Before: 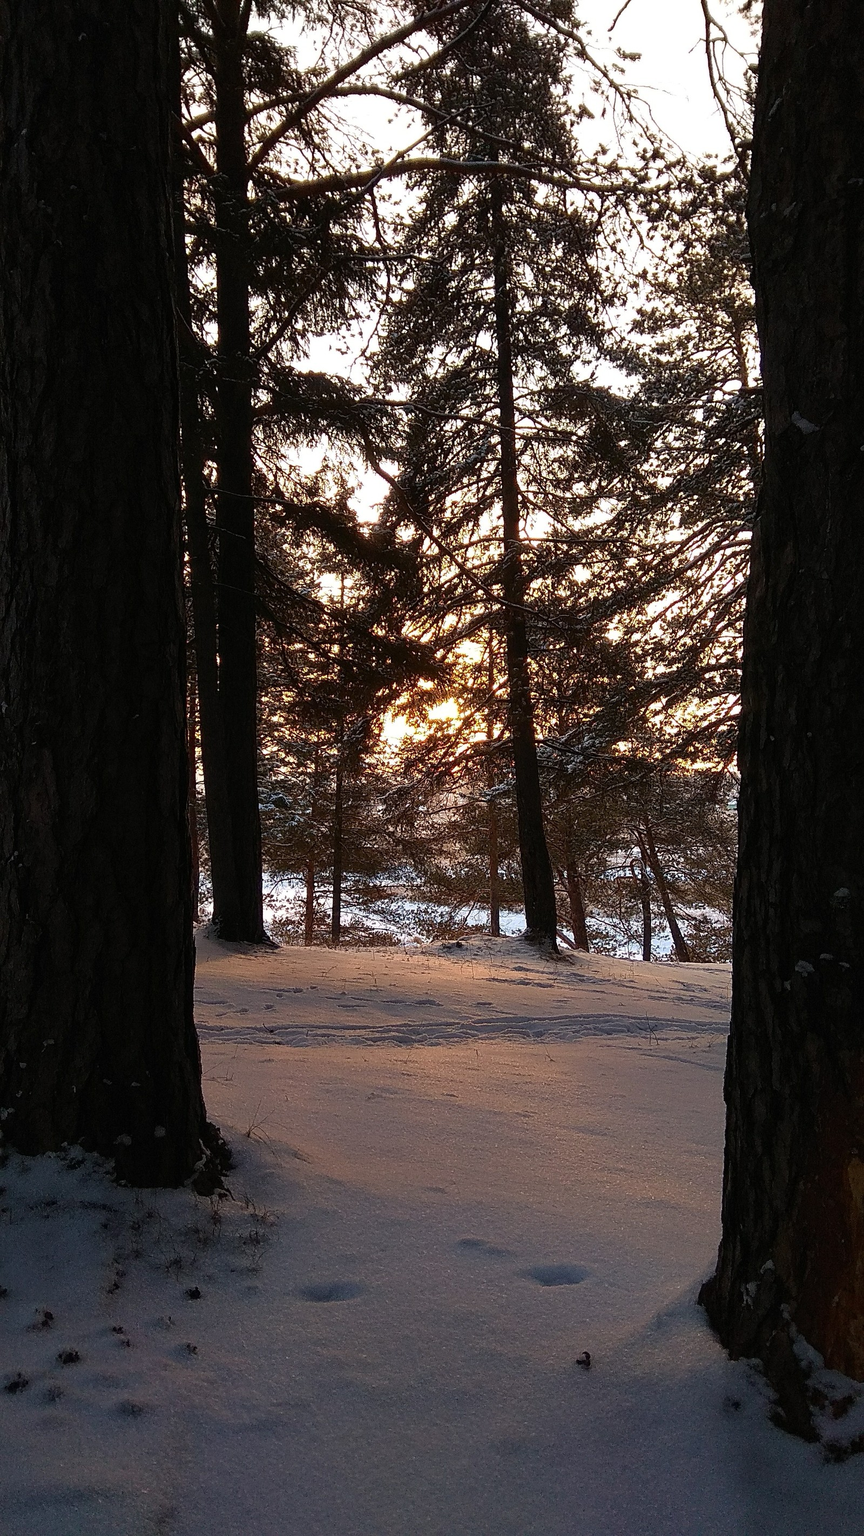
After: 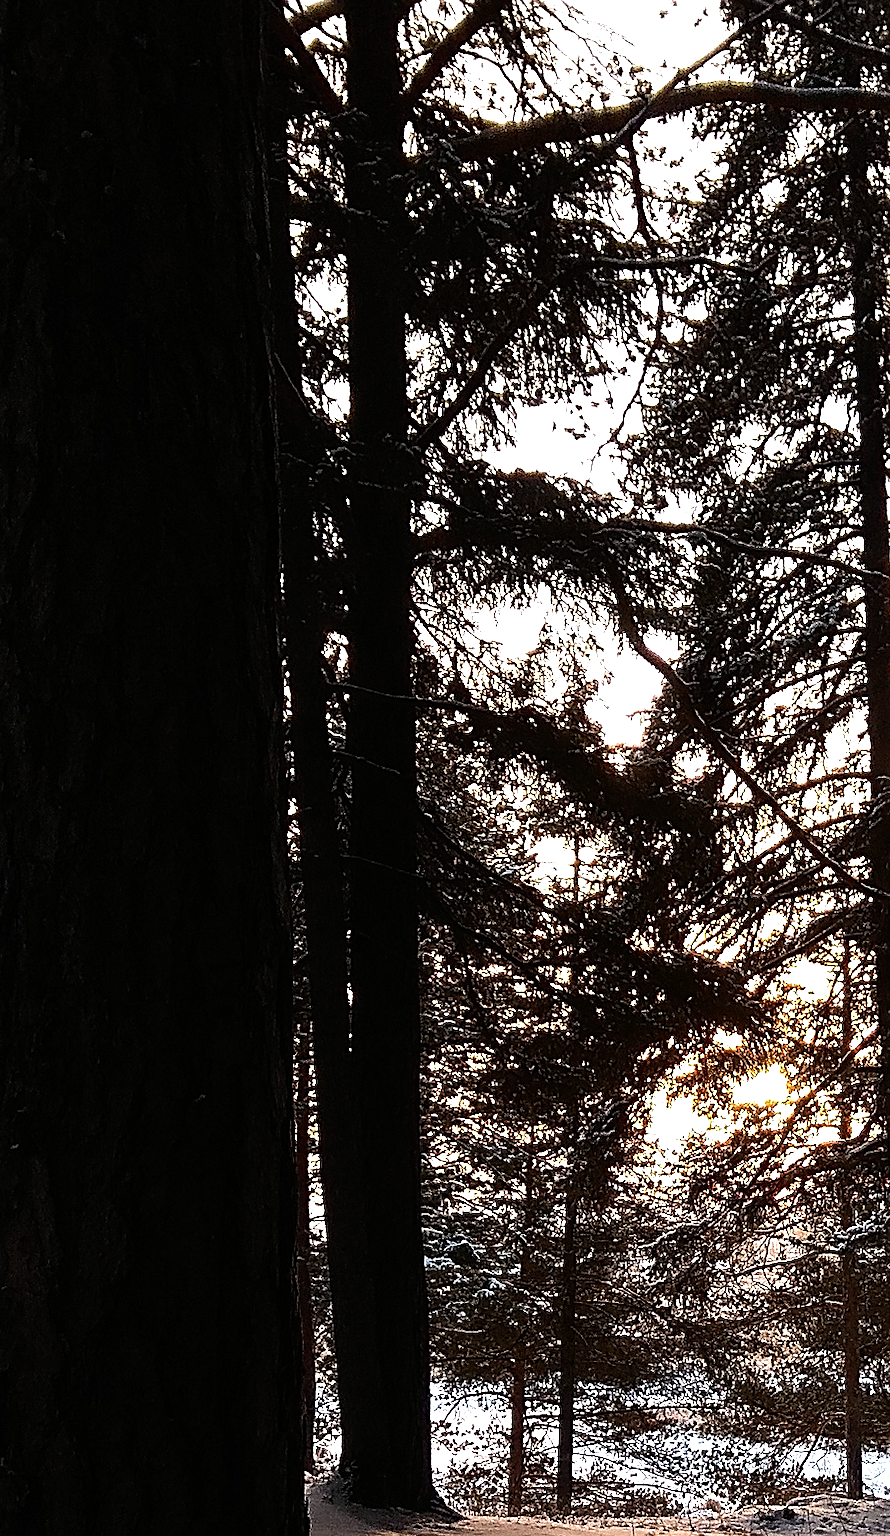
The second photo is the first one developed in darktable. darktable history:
sharpen: on, module defaults
crop and rotate: left 3.022%, top 7.404%, right 40.295%, bottom 37.641%
tone equalizer: -8 EV -1.11 EV, -7 EV -0.983 EV, -6 EV -0.855 EV, -5 EV -0.584 EV, -3 EV 0.56 EV, -2 EV 0.847 EV, -1 EV 1.01 EV, +0 EV 1.08 EV, edges refinement/feathering 500, mask exposure compensation -1.57 EV, preserve details no
